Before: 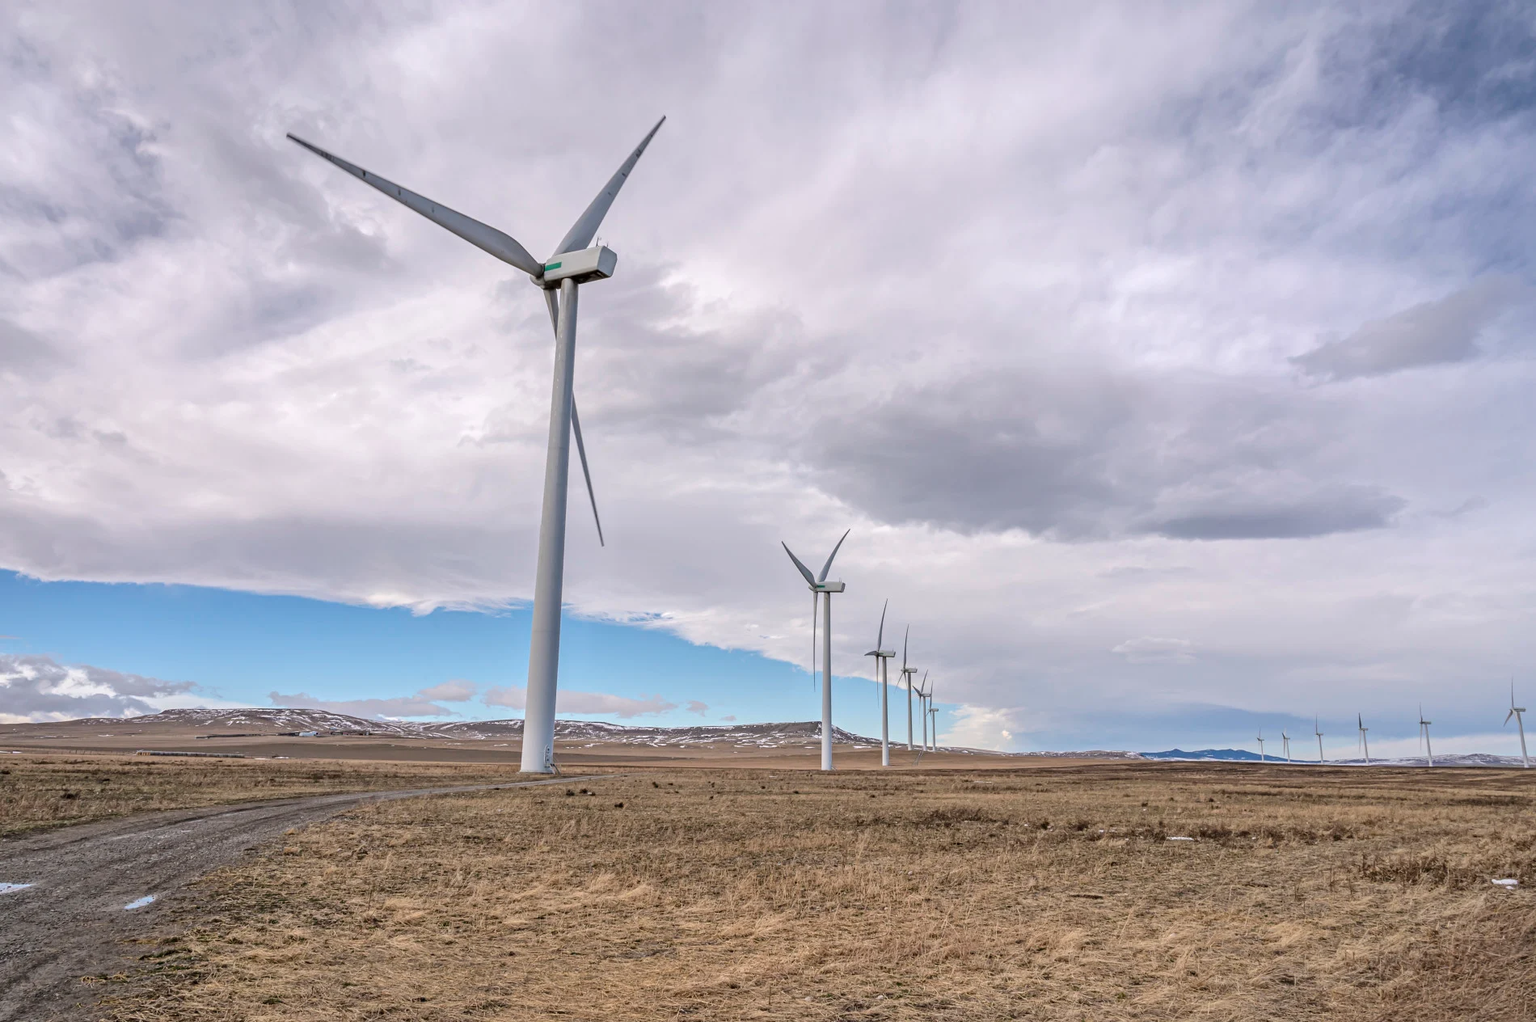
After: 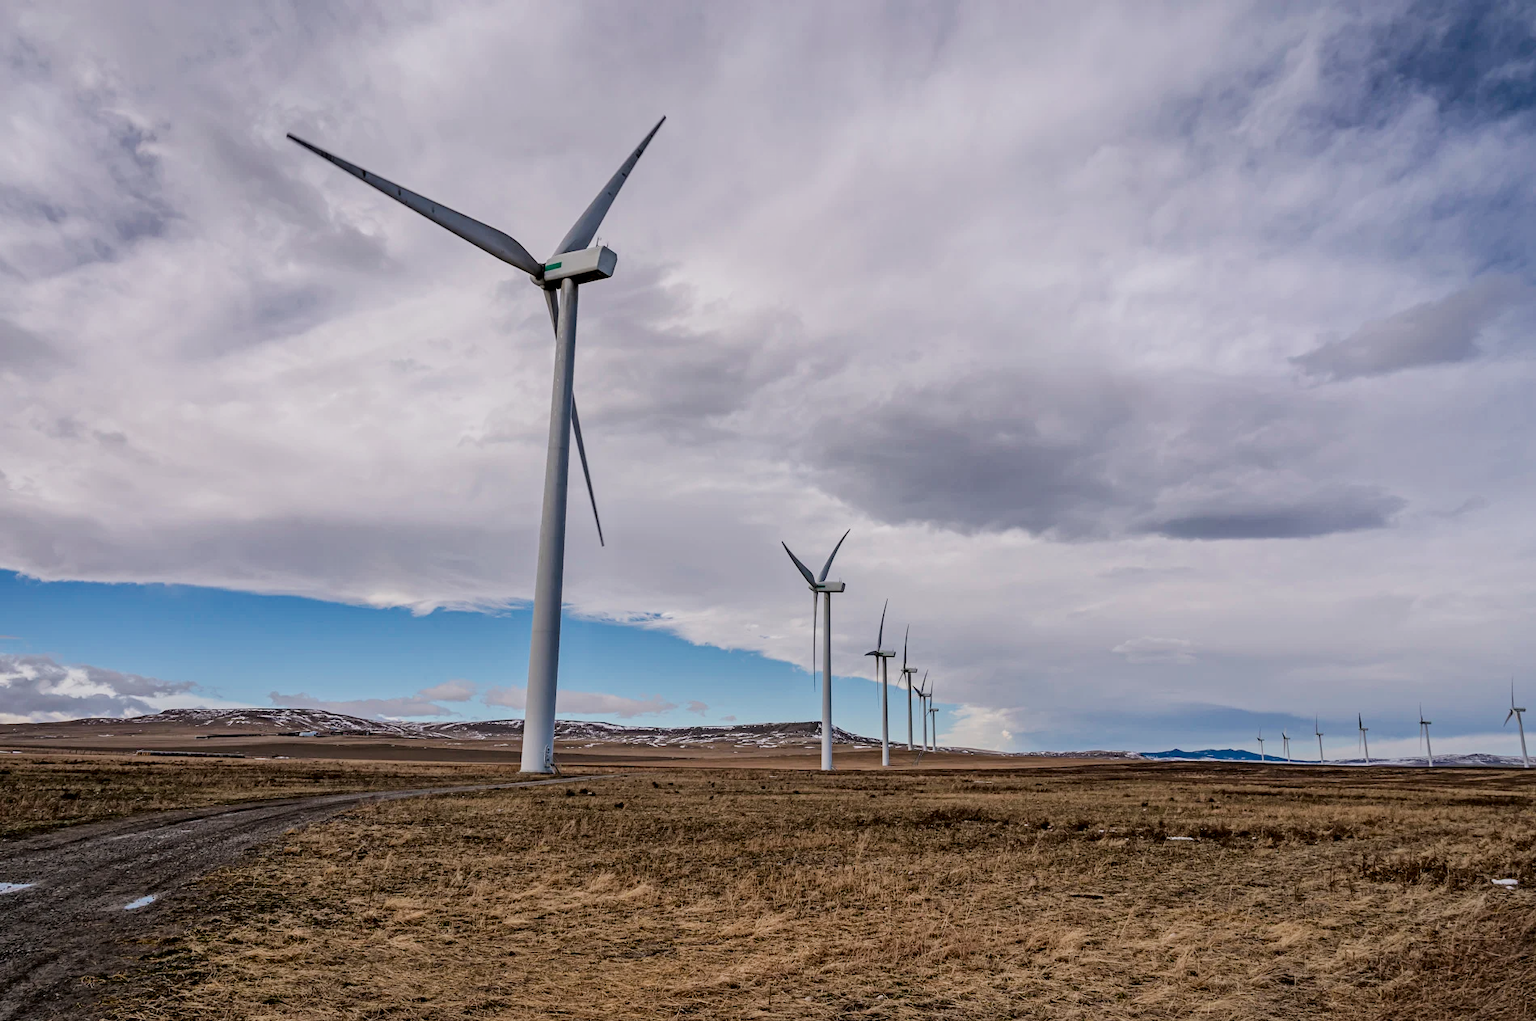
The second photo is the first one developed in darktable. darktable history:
contrast brightness saturation: contrast 0.101, brightness -0.276, saturation 0.147
filmic rgb: black relative exposure -5.12 EV, white relative exposure 4 EV, hardness 2.89, contrast 1.297, highlights saturation mix -9.06%
